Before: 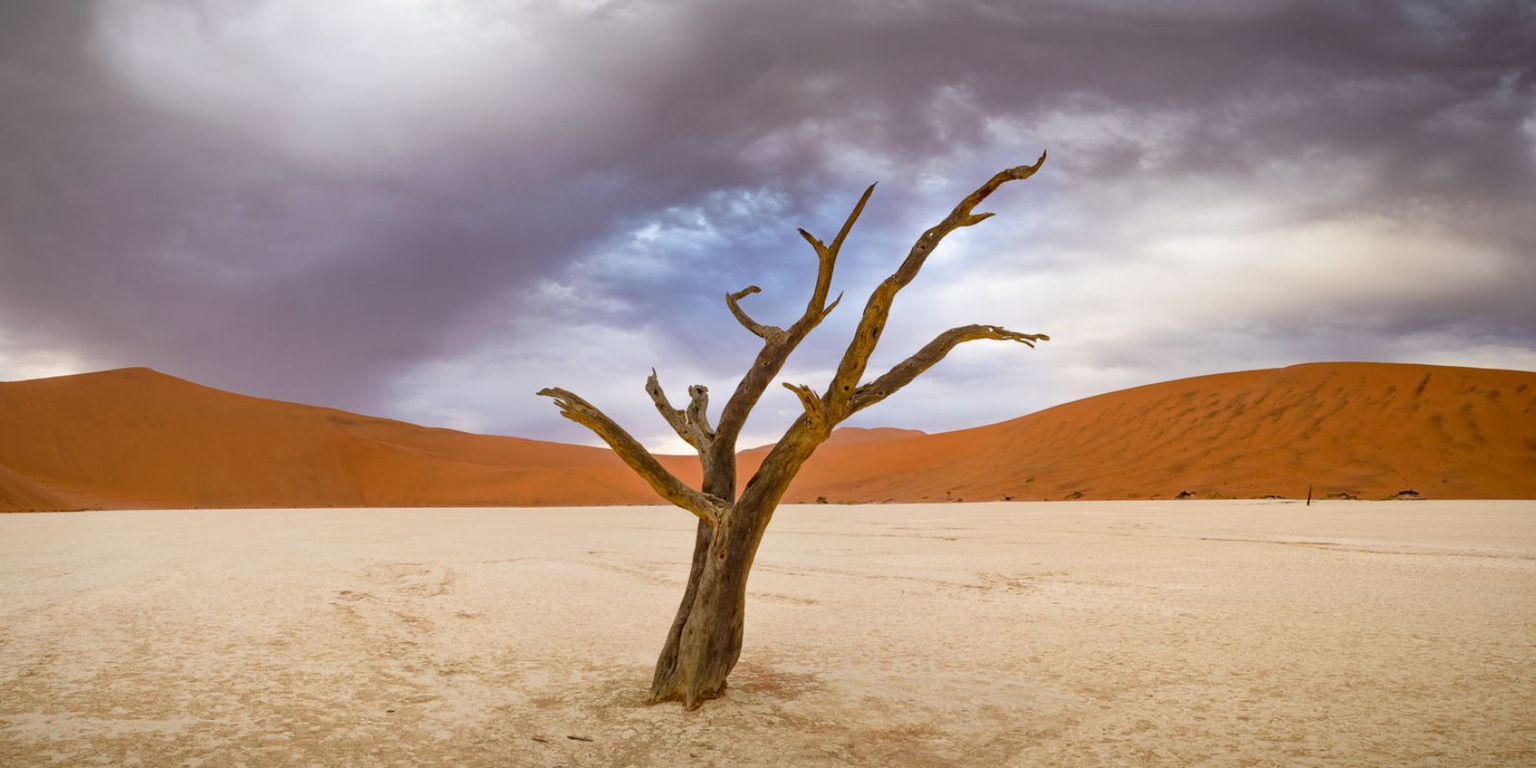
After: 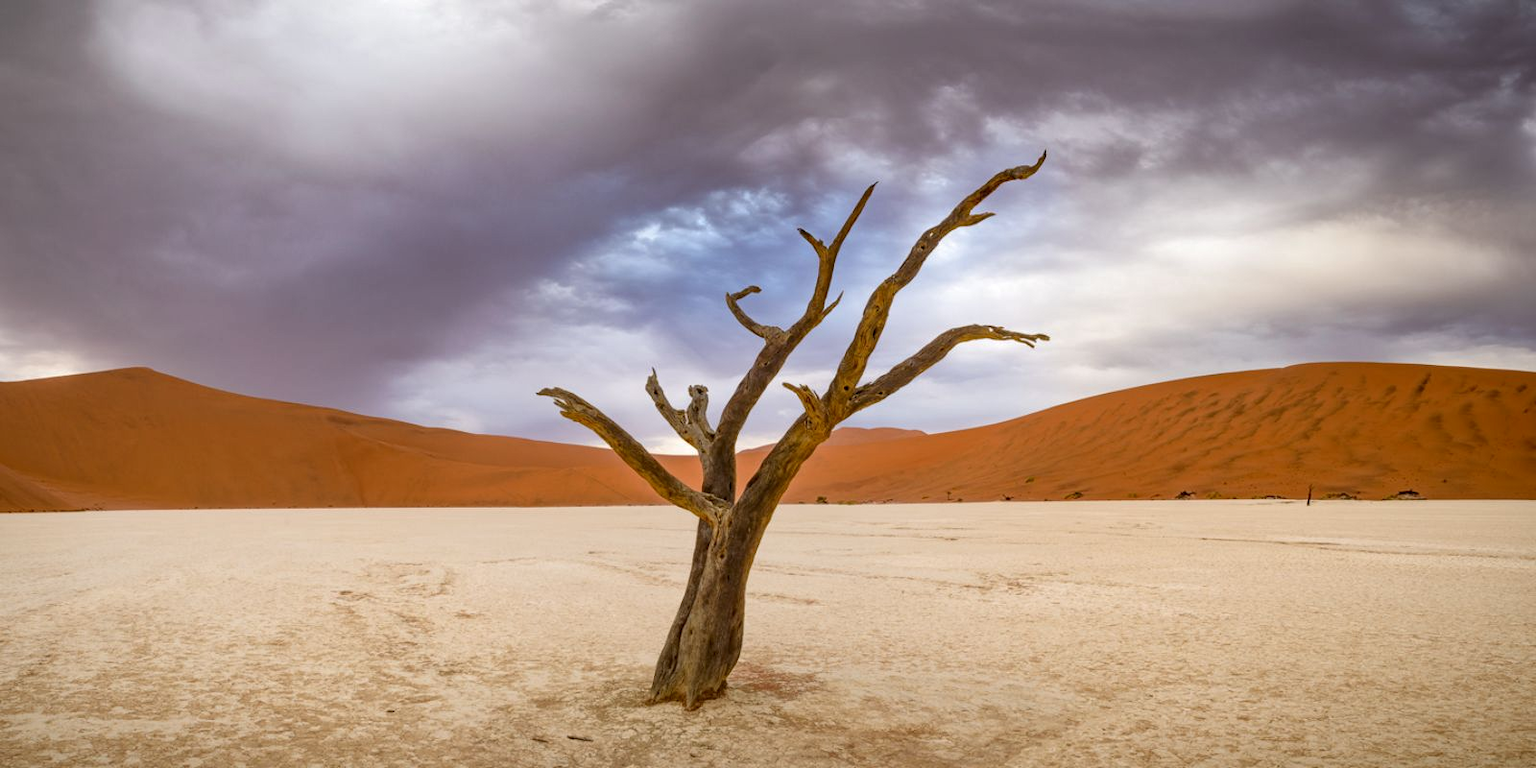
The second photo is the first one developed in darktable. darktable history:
local contrast: on, module defaults
shadows and highlights: shadows 25.02, highlights -23.24
